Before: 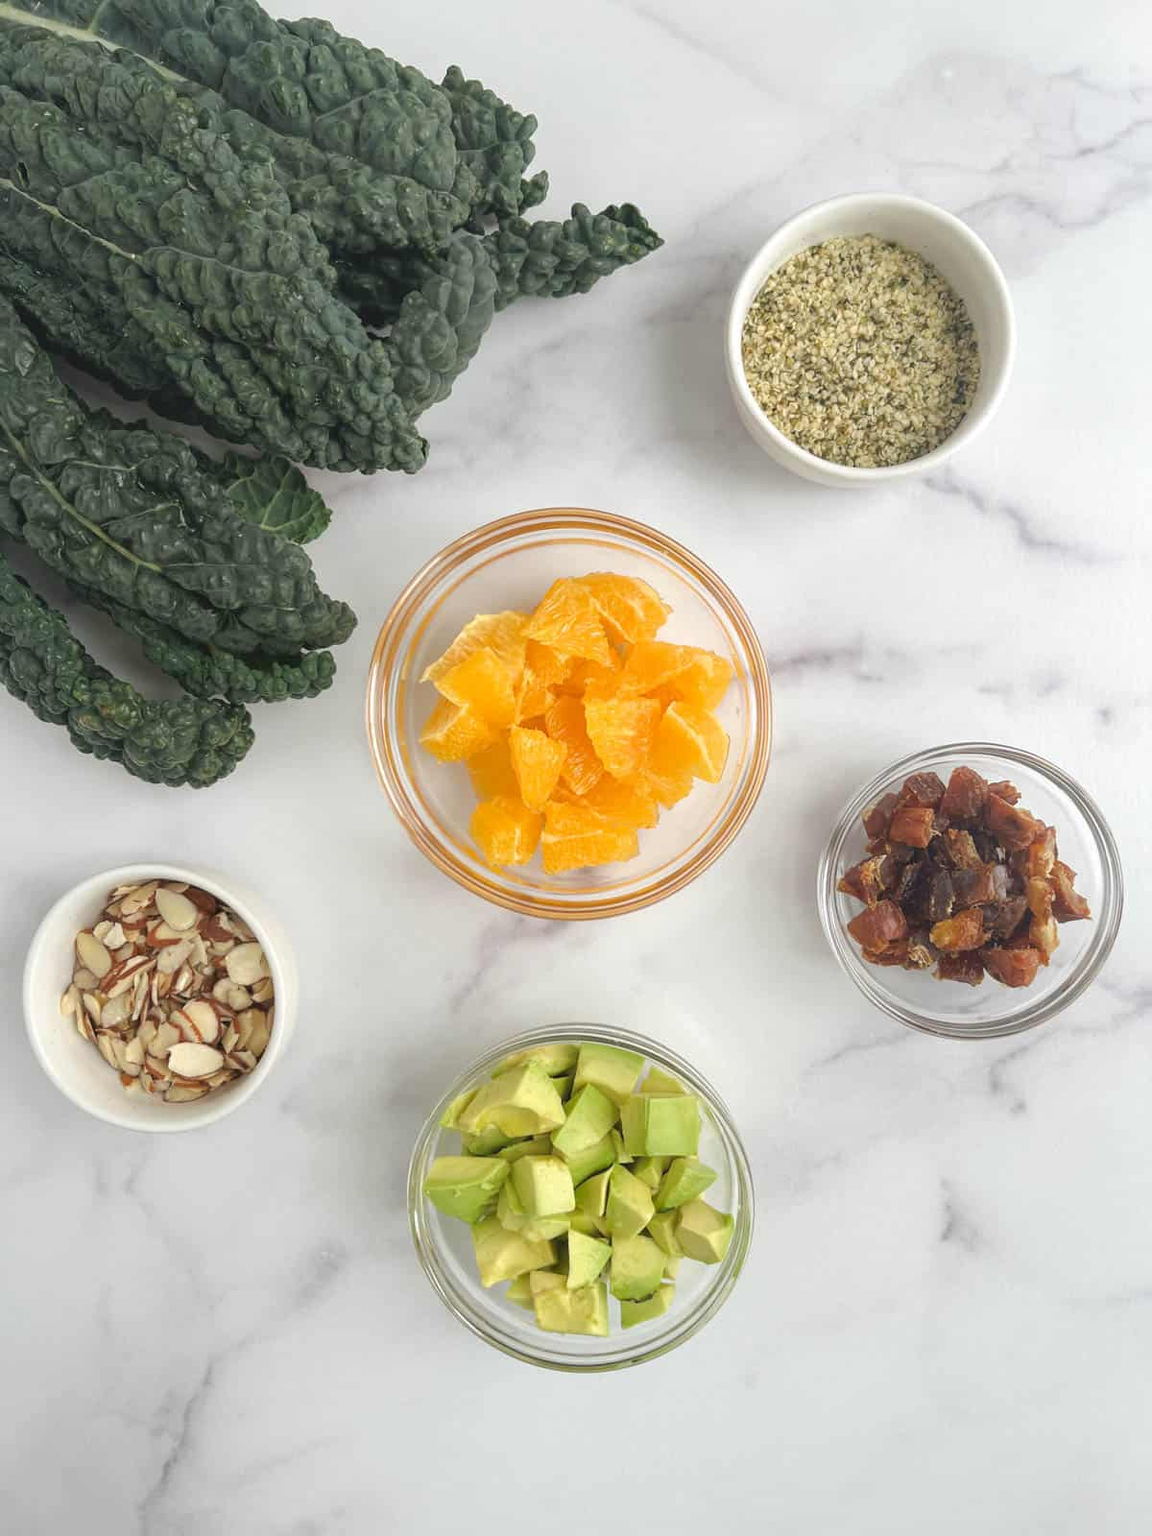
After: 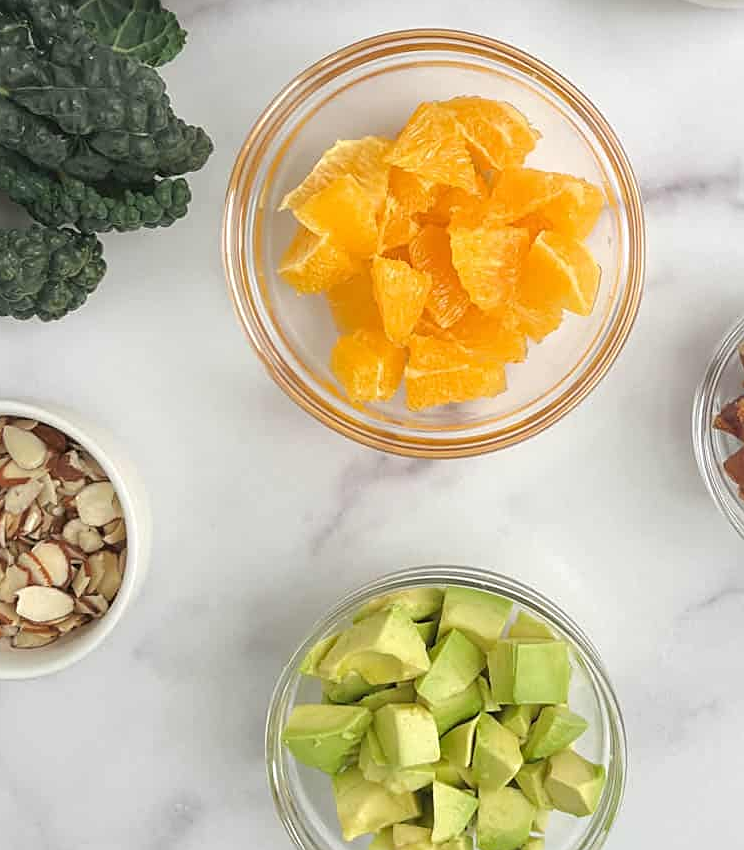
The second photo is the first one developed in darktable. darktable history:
sharpen: on, module defaults
crop: left 13.312%, top 31.28%, right 24.627%, bottom 15.582%
